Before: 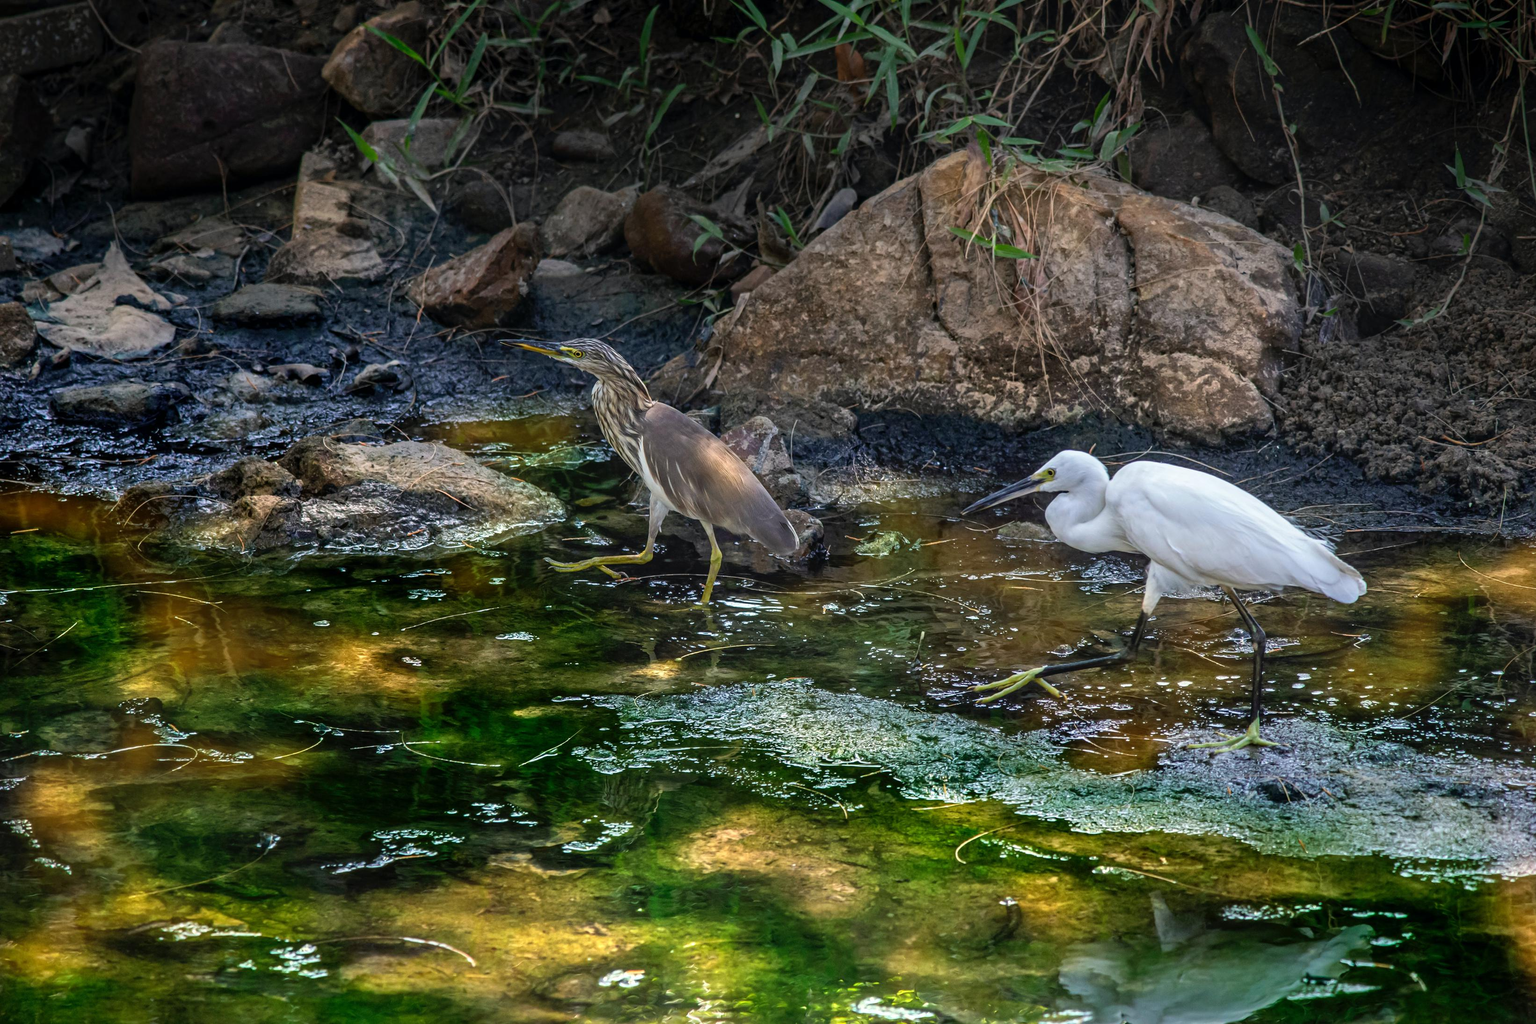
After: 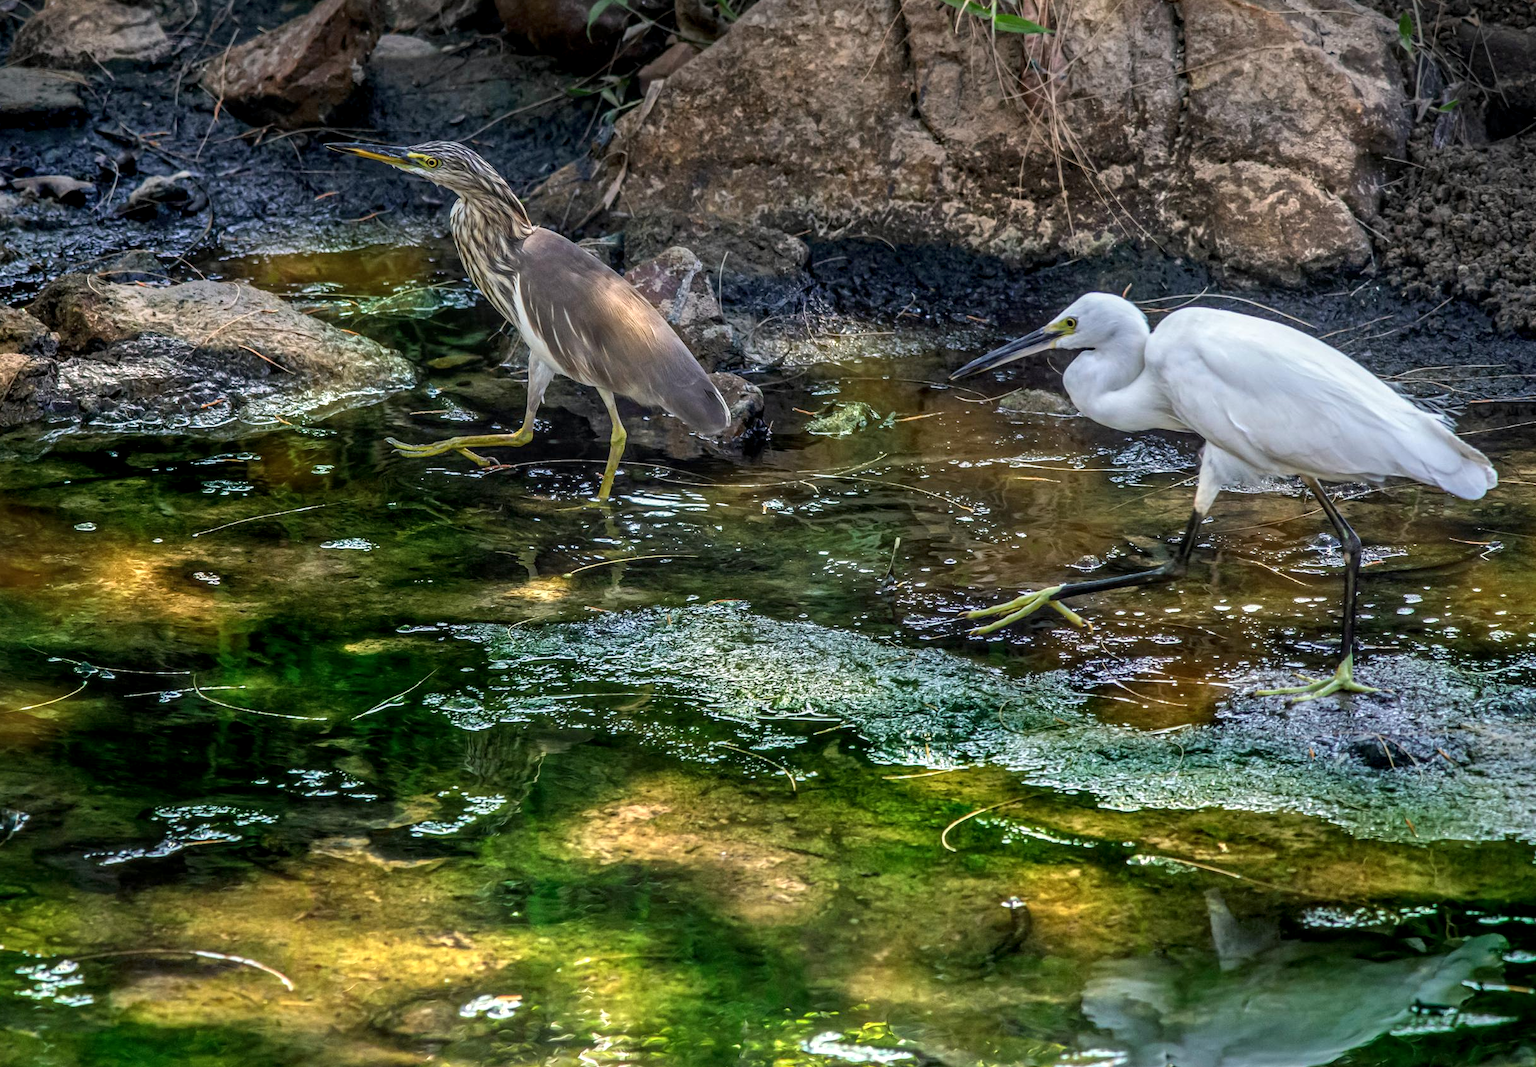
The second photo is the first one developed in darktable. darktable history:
crop: left 16.871%, top 22.857%, right 9.116%
local contrast: detail 130%
